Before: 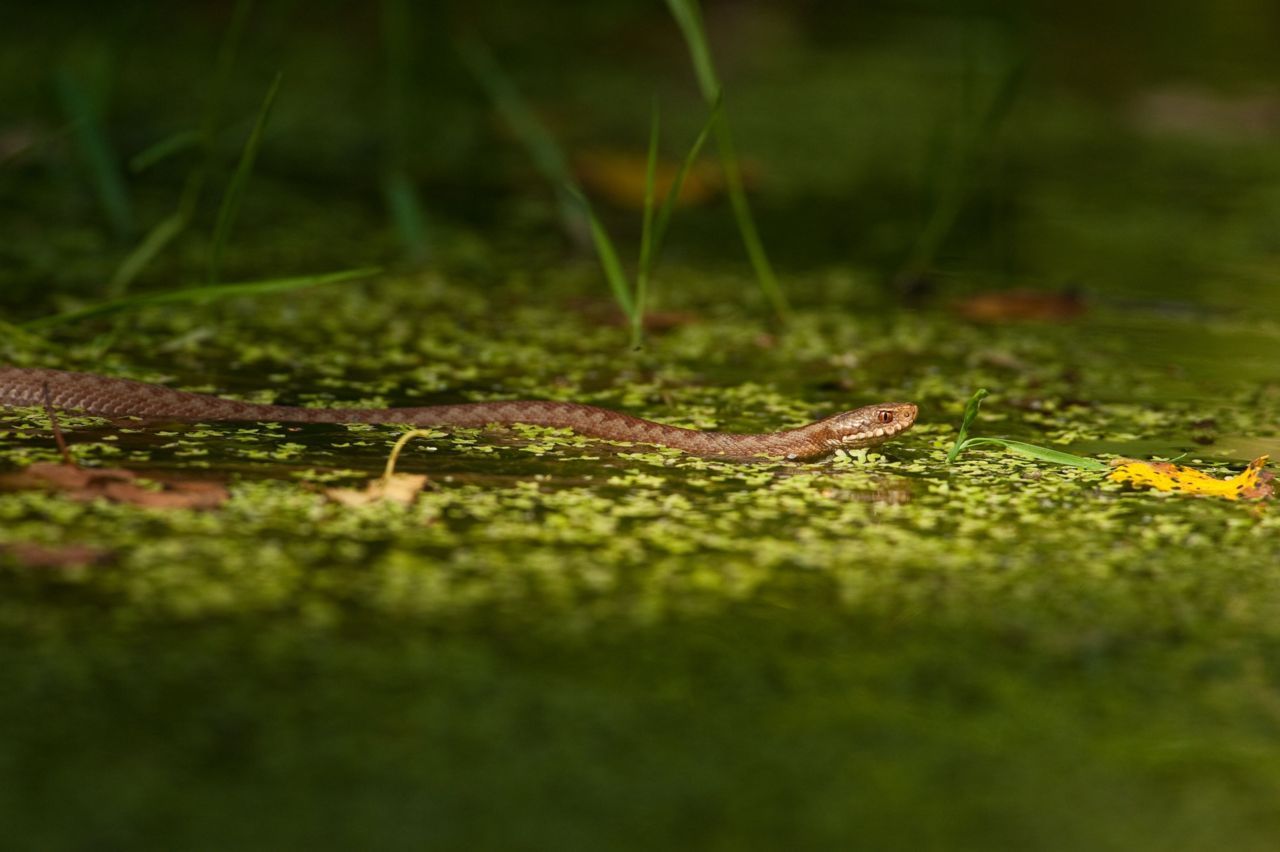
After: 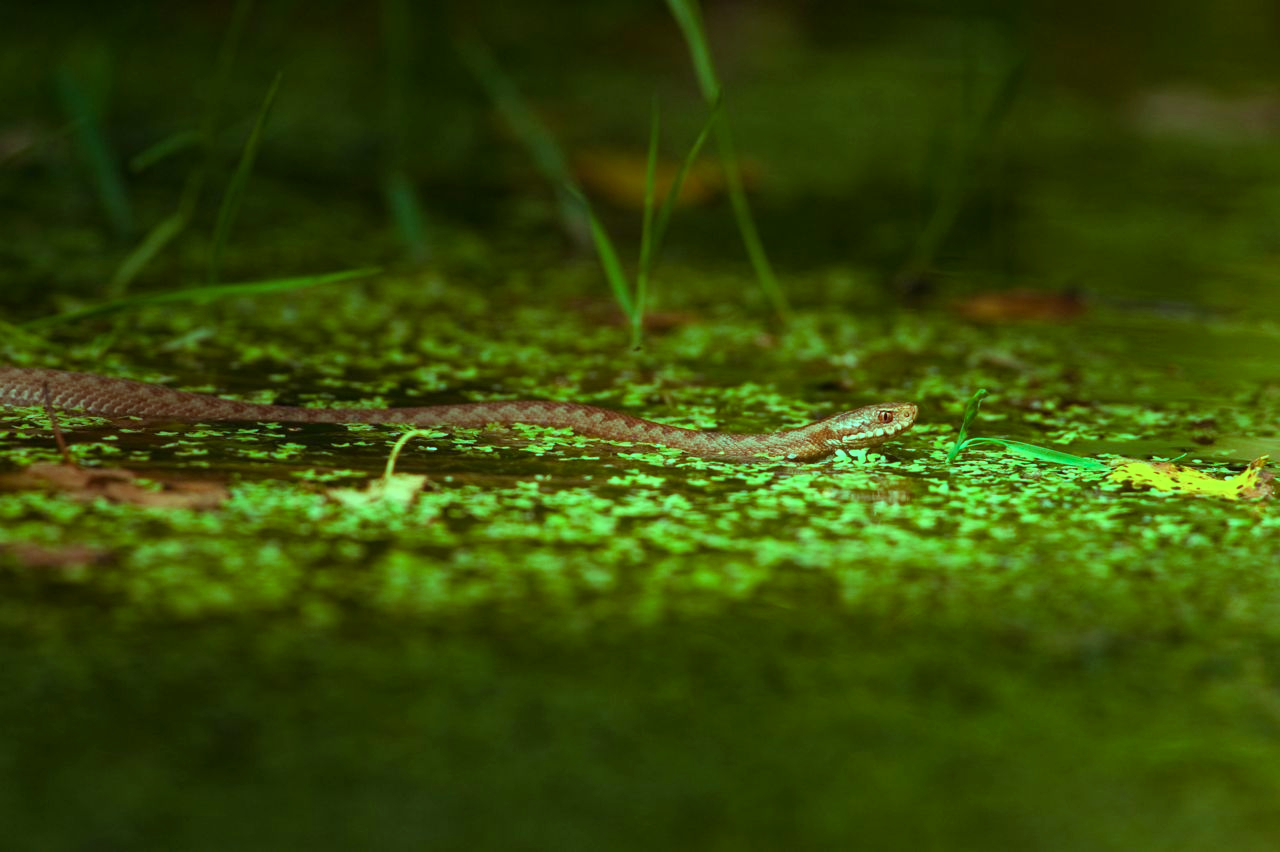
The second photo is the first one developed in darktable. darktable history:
color balance rgb: highlights gain › luminance 20.143%, highlights gain › chroma 13.122%, highlights gain › hue 173.74°, perceptual saturation grading › global saturation -2.377%, perceptual saturation grading › highlights -7.269%, perceptual saturation grading › mid-tones 7.799%, perceptual saturation grading › shadows 4.57%, global vibrance 20%
